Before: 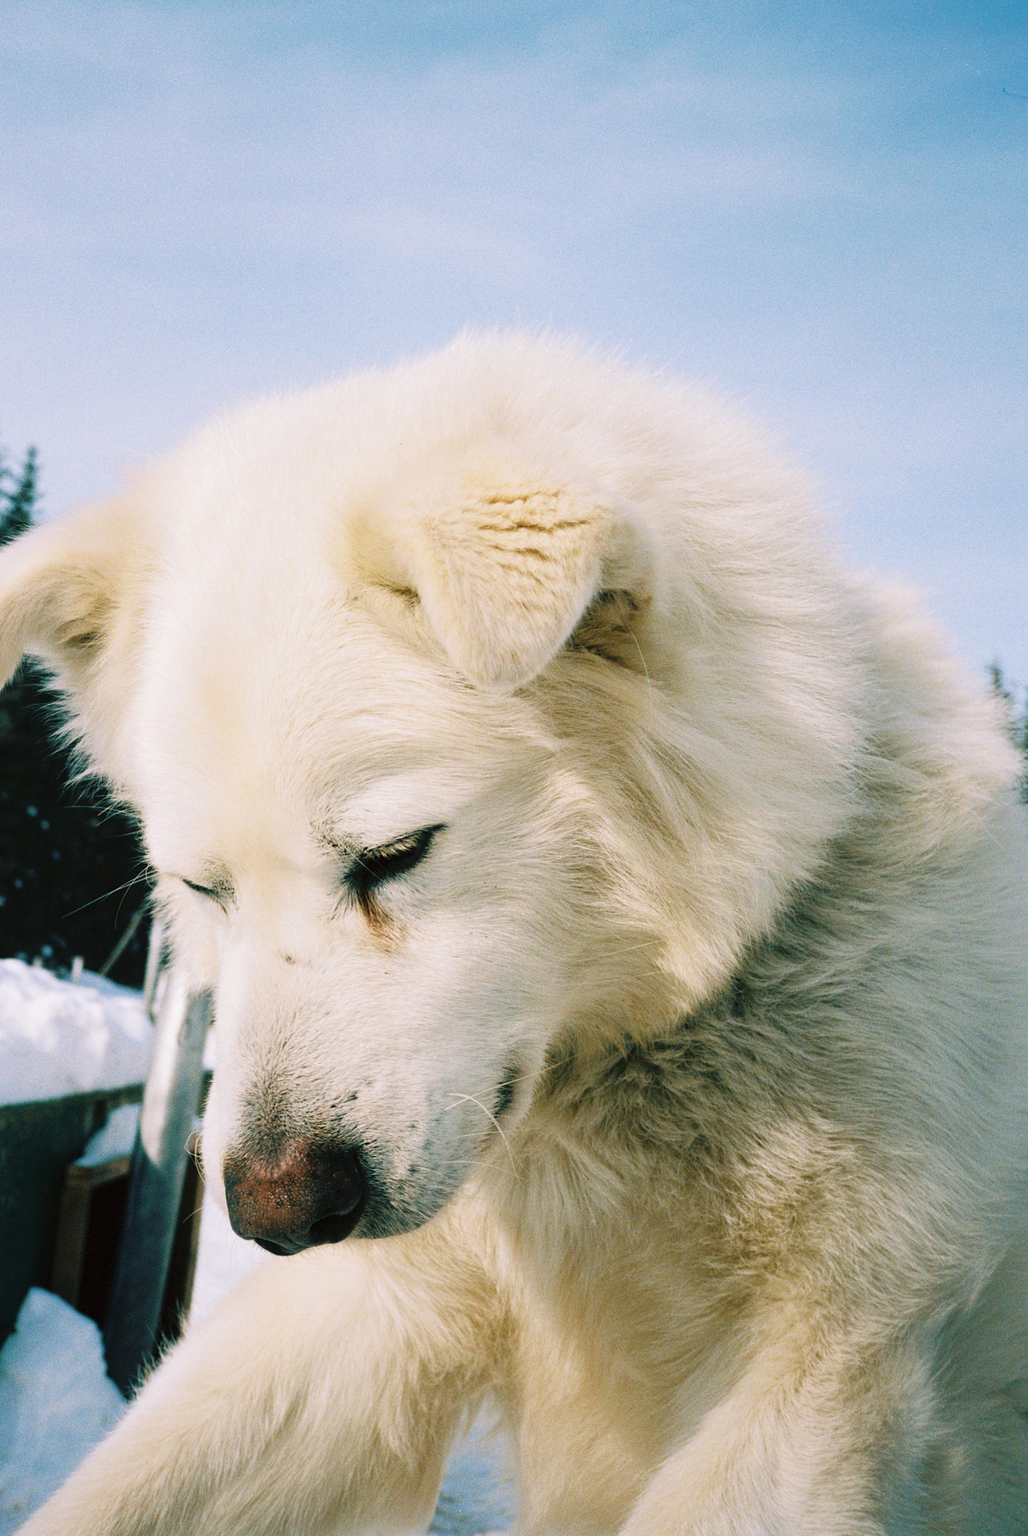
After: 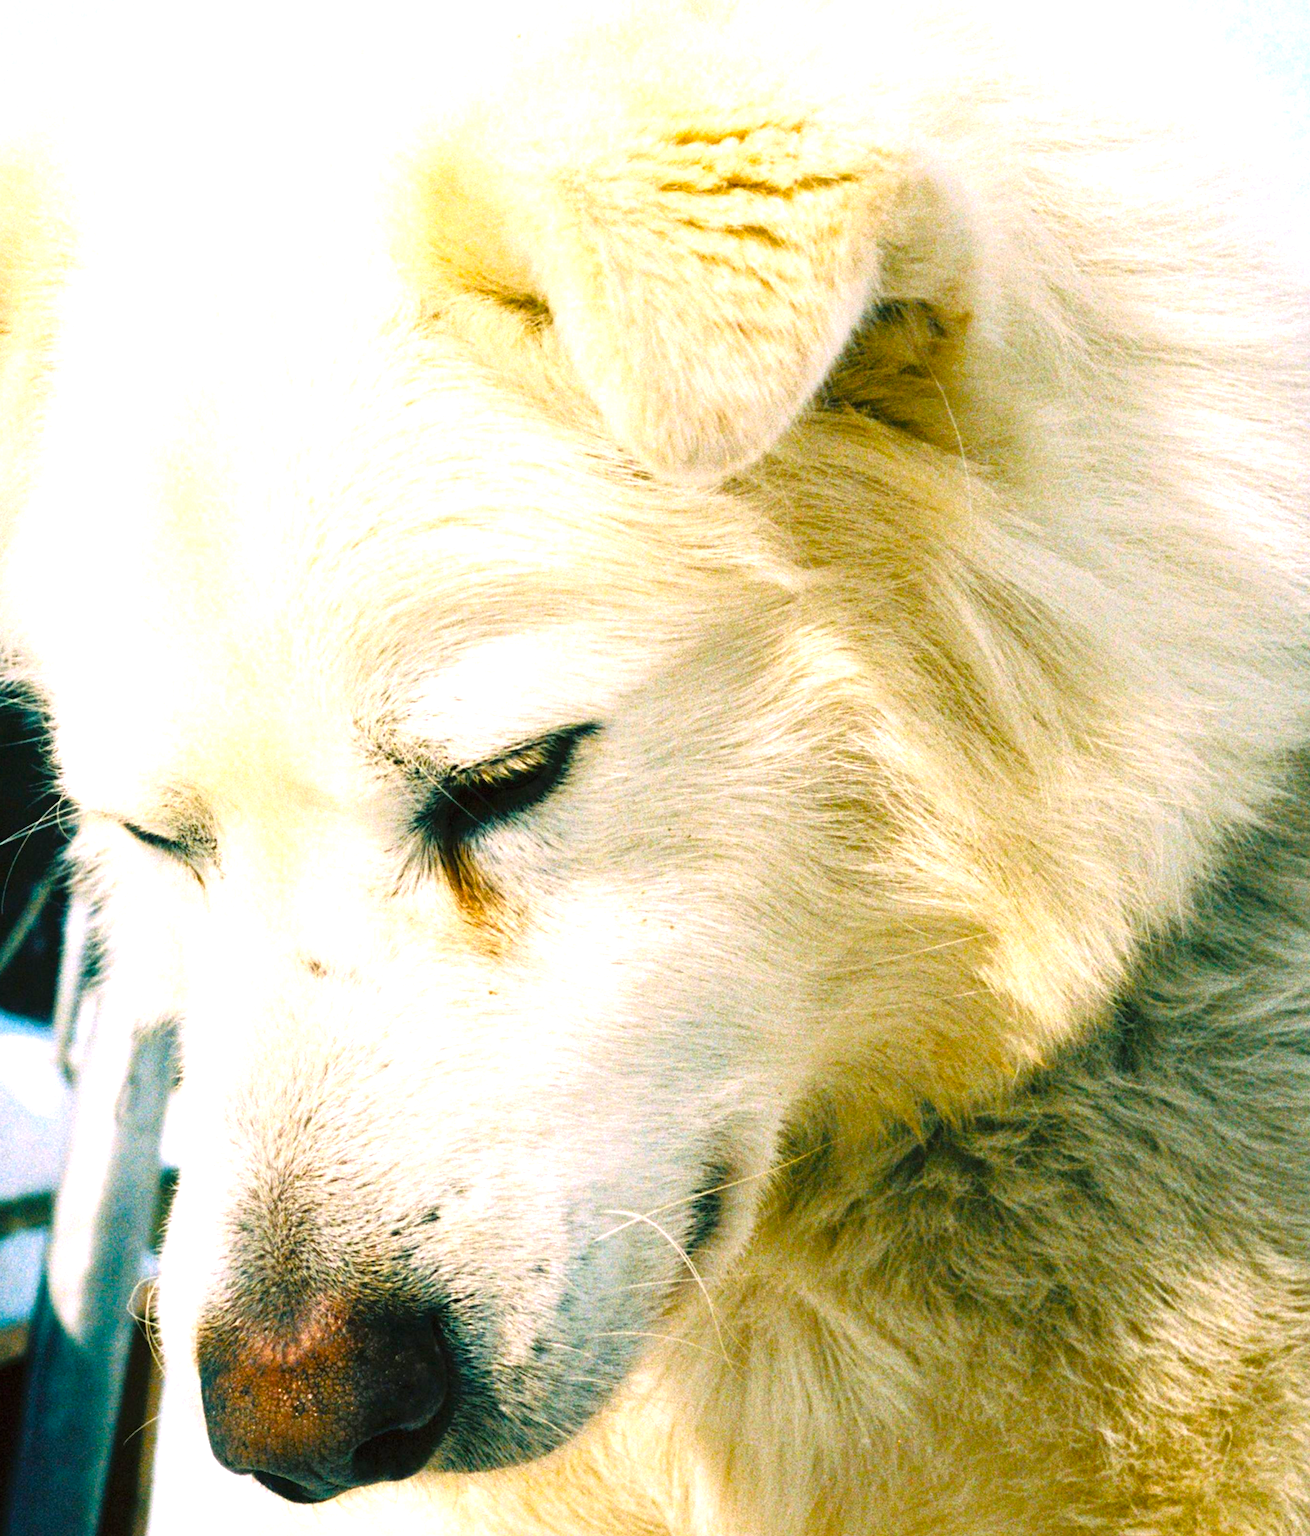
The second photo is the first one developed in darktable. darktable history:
color balance rgb: linear chroma grading › global chroma 20%, perceptual saturation grading › global saturation 25%, perceptual brilliance grading › global brilliance 20%, global vibrance 20%
crop: left 11.123%, top 27.61%, right 18.3%, bottom 17.034%
